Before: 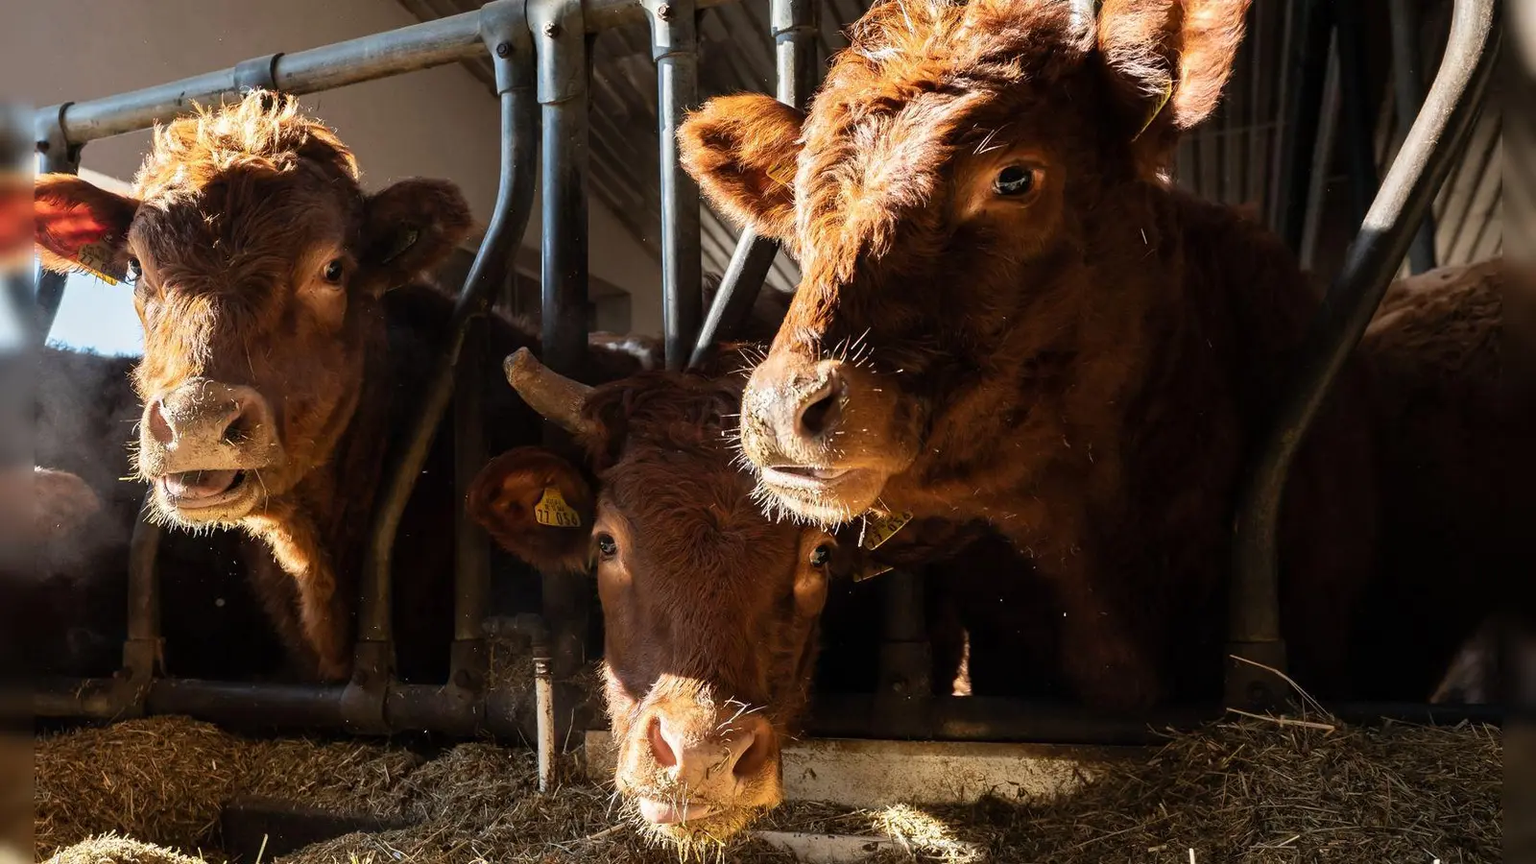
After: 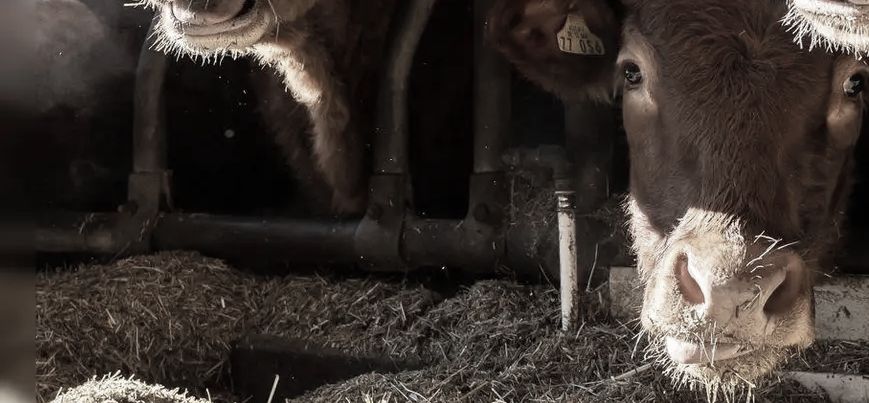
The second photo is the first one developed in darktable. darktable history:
crop and rotate: top 54.98%, right 45.644%, bottom 0.135%
color zones: curves: ch1 [(0, 0.34) (0.143, 0.164) (0.286, 0.152) (0.429, 0.176) (0.571, 0.173) (0.714, 0.188) (0.857, 0.199) (1, 0.34)]
tone equalizer: on, module defaults
